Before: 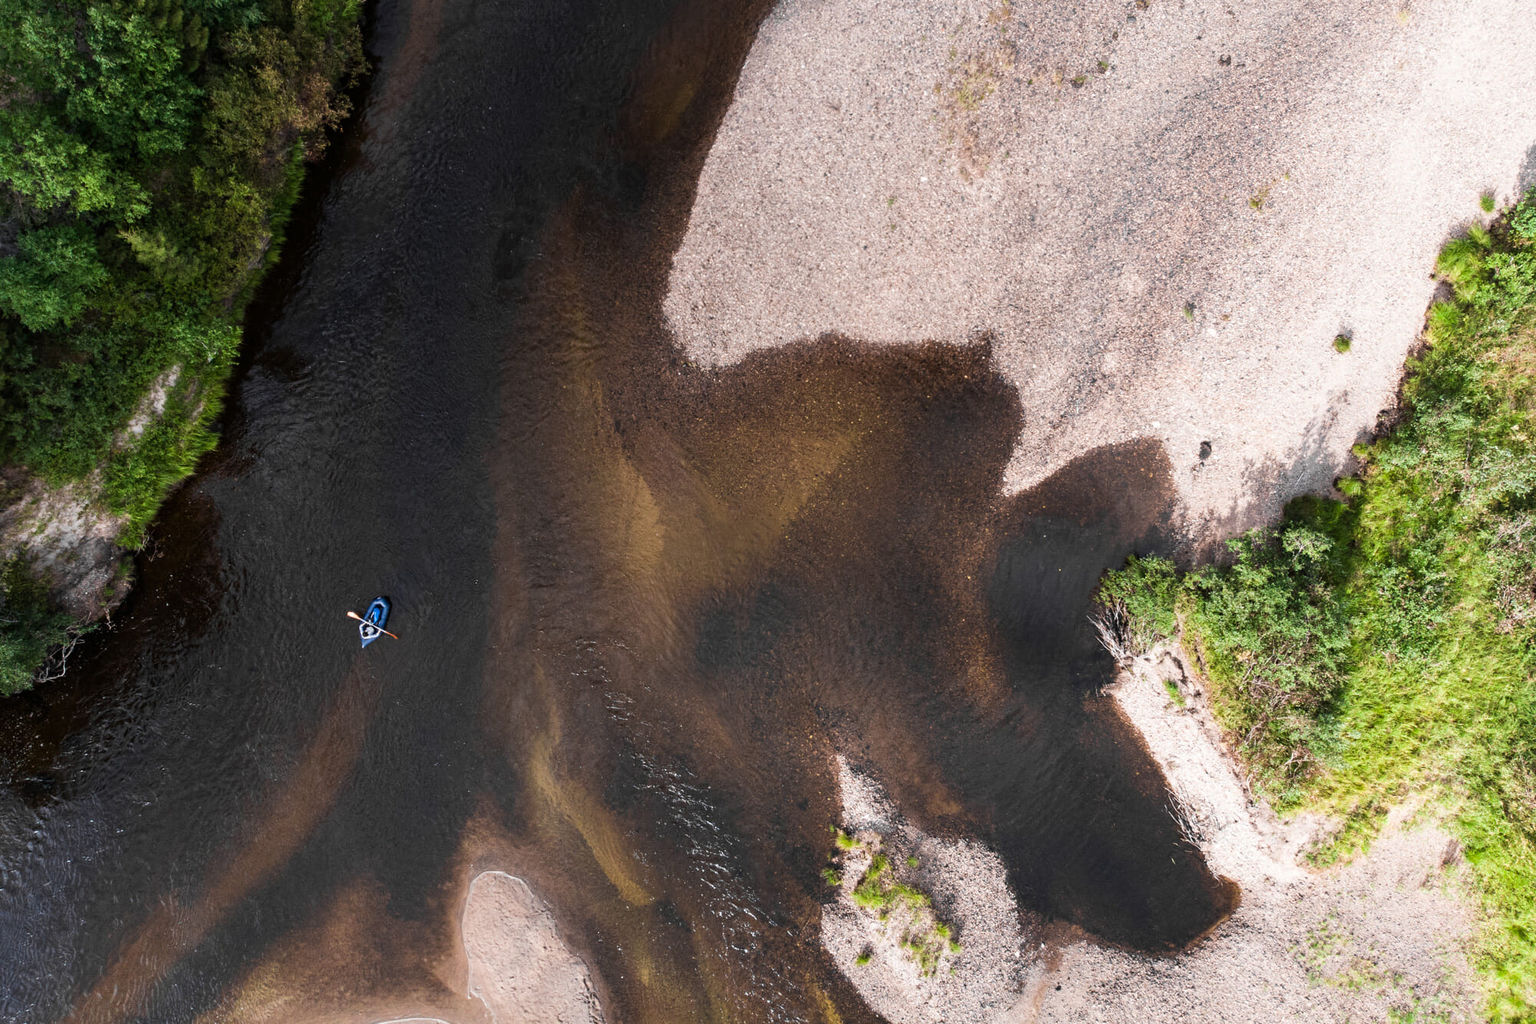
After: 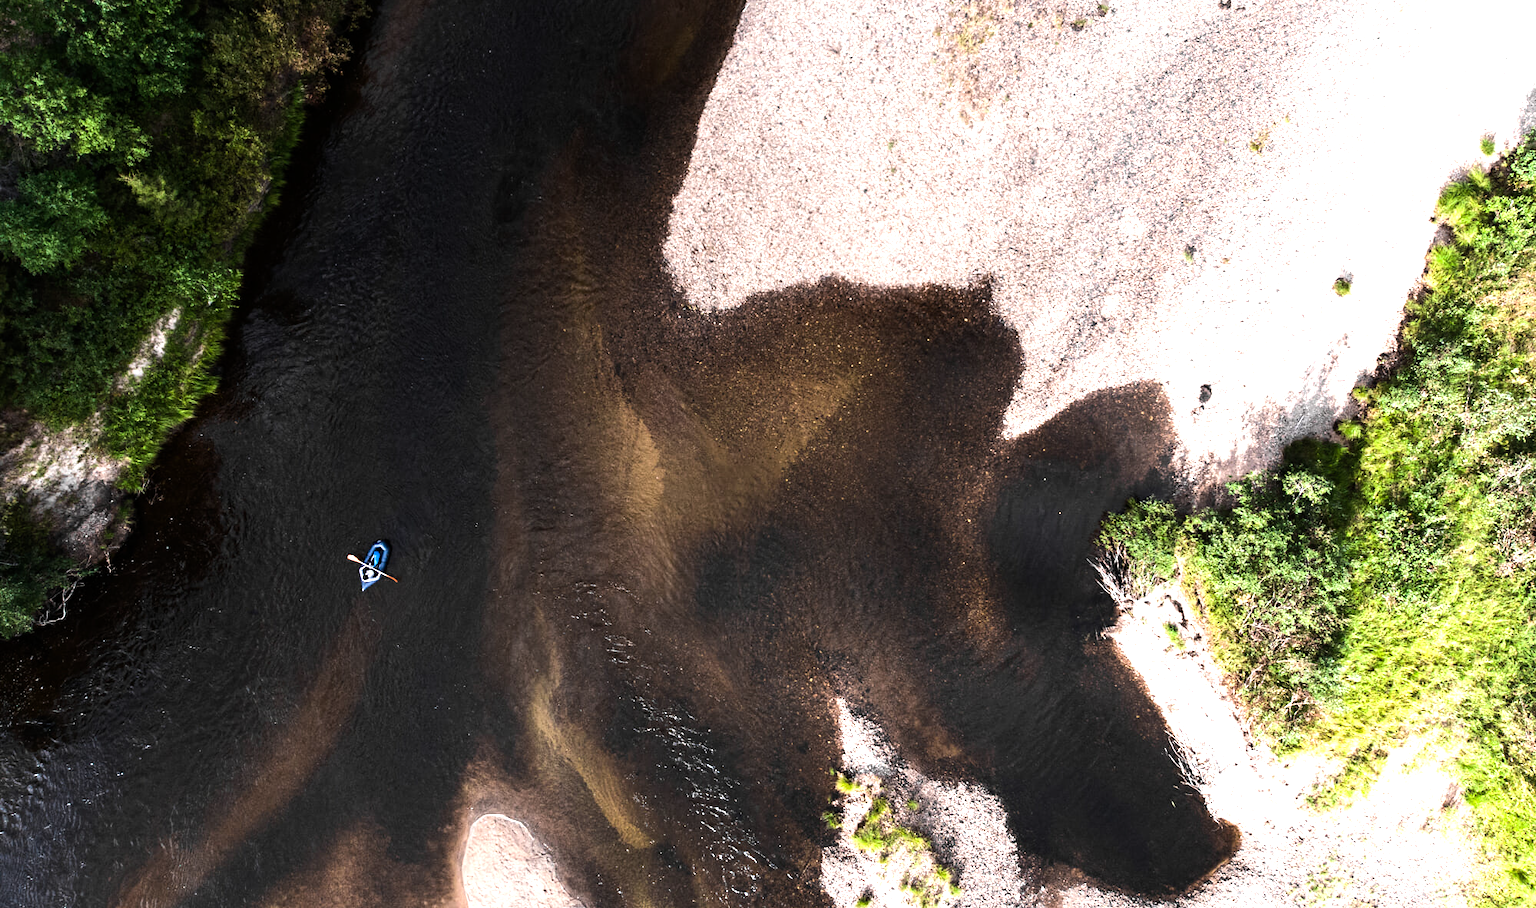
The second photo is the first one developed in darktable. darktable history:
crop and rotate: top 5.609%, bottom 5.609%
tone equalizer: -8 EV -1.08 EV, -7 EV -1.01 EV, -6 EV -0.867 EV, -5 EV -0.578 EV, -3 EV 0.578 EV, -2 EV 0.867 EV, -1 EV 1.01 EV, +0 EV 1.08 EV, edges refinement/feathering 500, mask exposure compensation -1.57 EV, preserve details no
